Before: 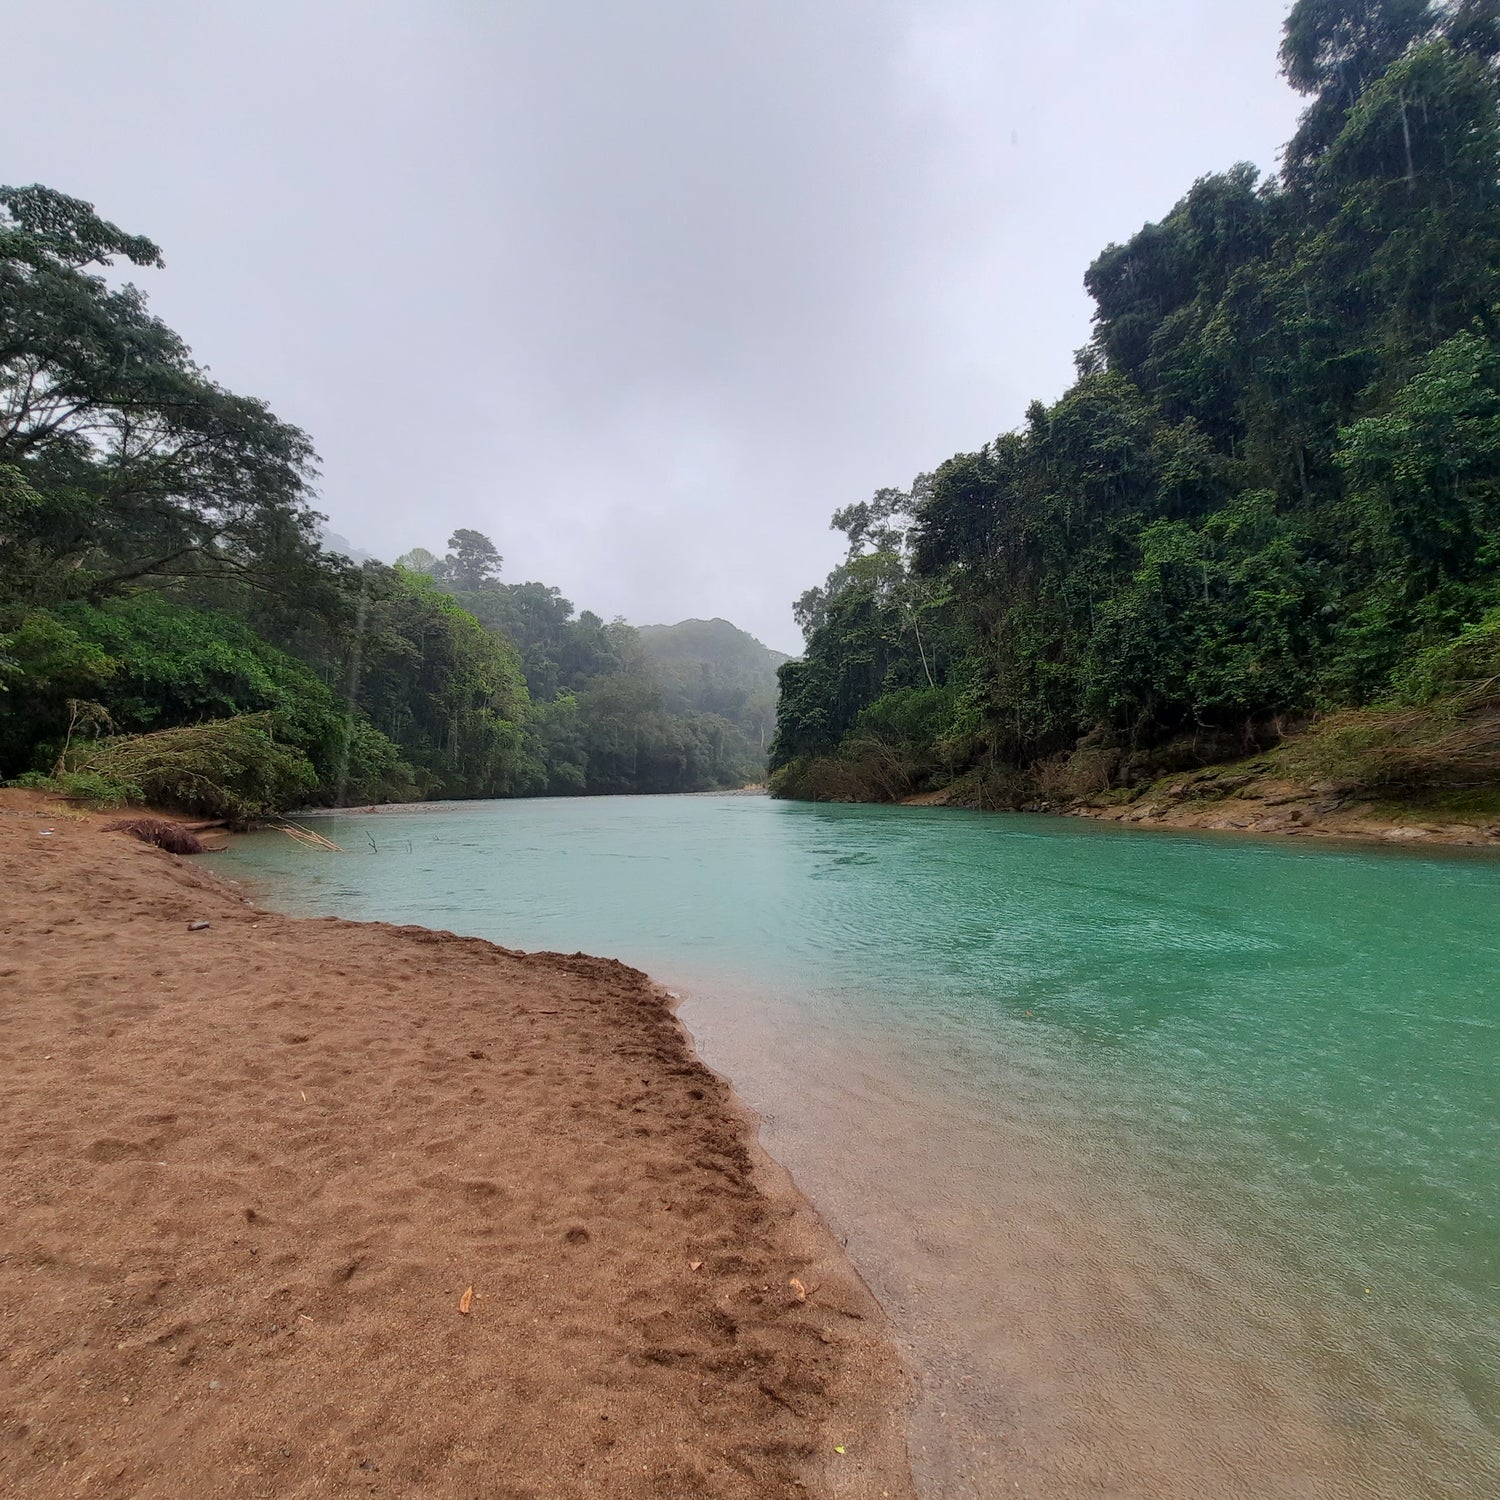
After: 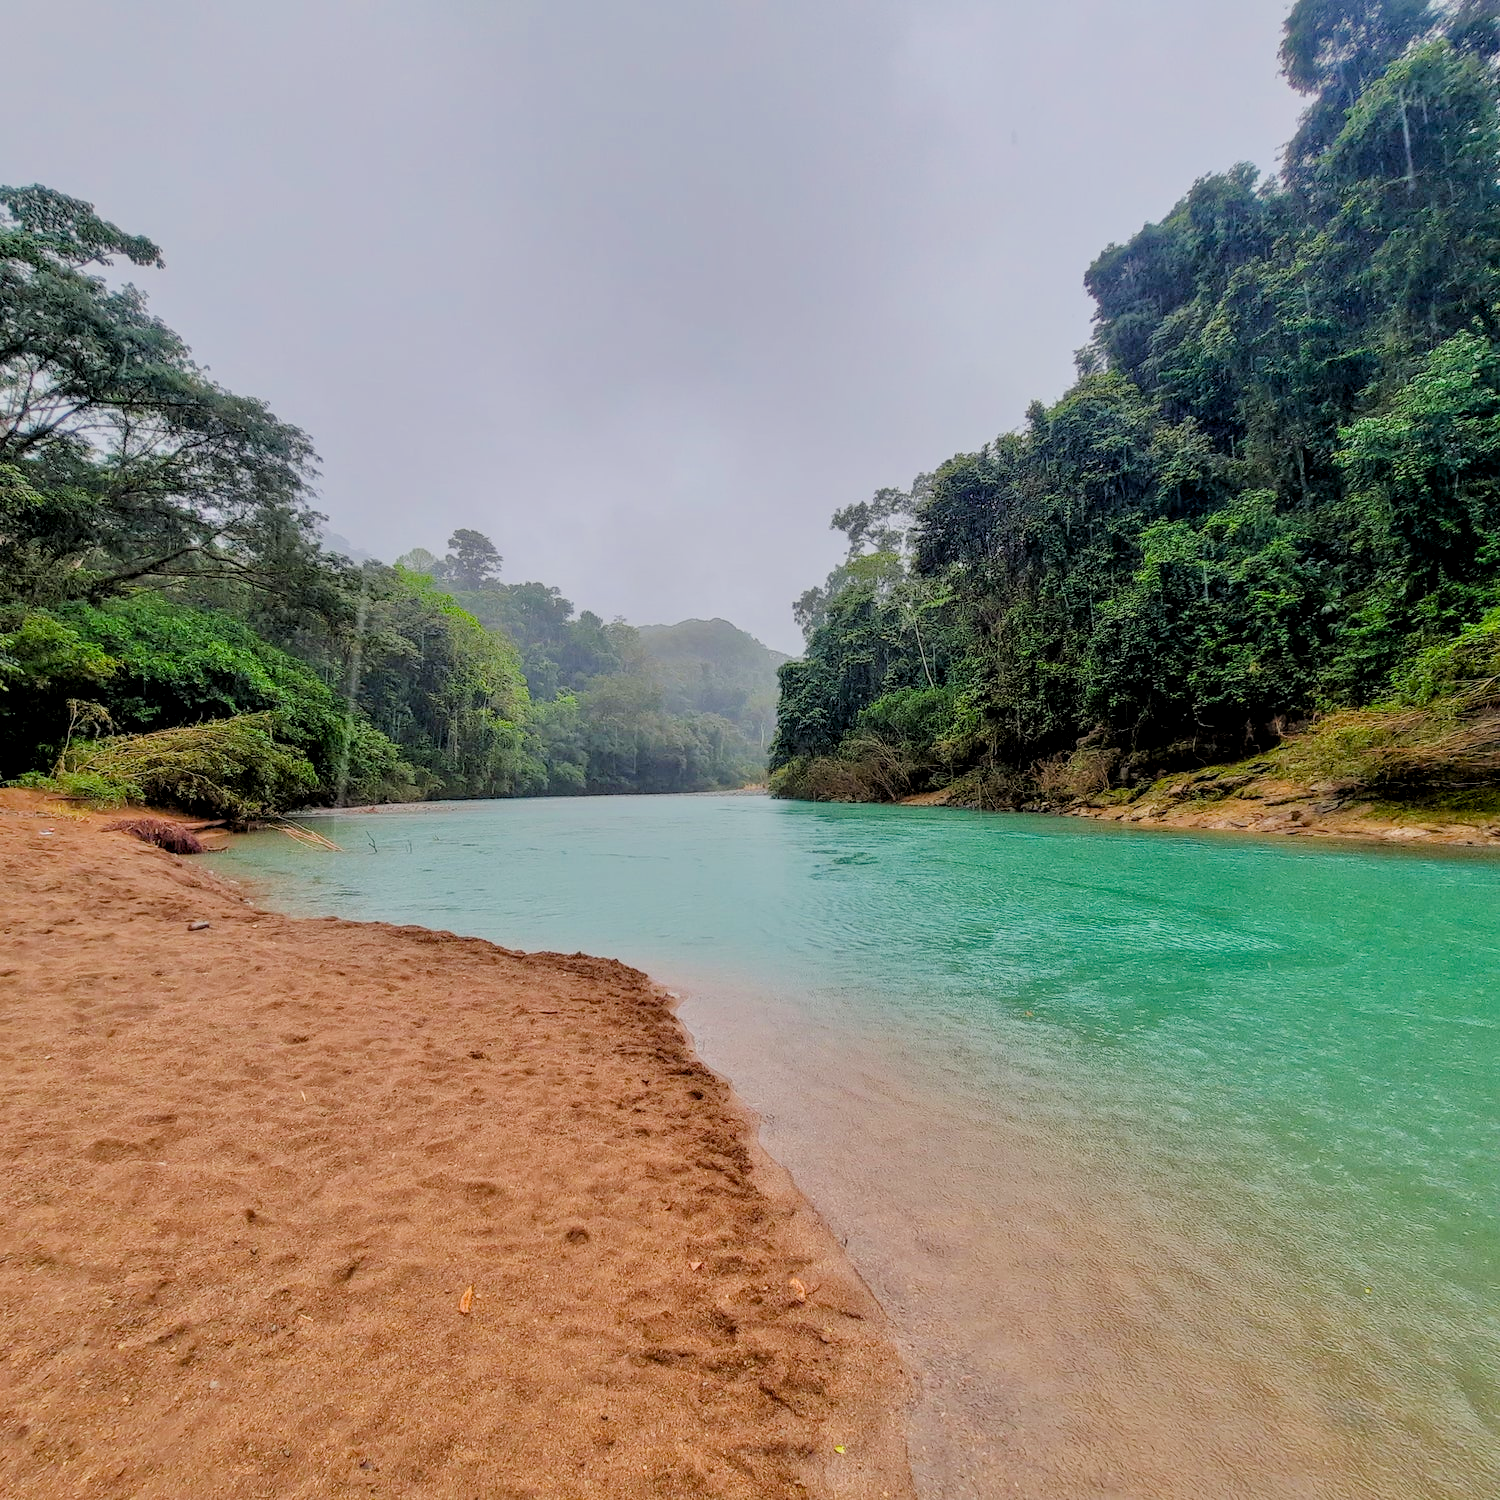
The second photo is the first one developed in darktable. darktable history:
filmic rgb "scene-referred default": black relative exposure -7.65 EV, white relative exposure 4.56 EV, hardness 3.61
local contrast: on, module defaults
color balance rgb: perceptual saturation grading › global saturation 25%, global vibrance 20%
tone equalizer "relight: fill-in": -7 EV 0.15 EV, -6 EV 0.6 EV, -5 EV 1.15 EV, -4 EV 1.33 EV, -3 EV 1.15 EV, -2 EV 0.6 EV, -1 EV 0.15 EV, mask exposure compensation -0.5 EV
